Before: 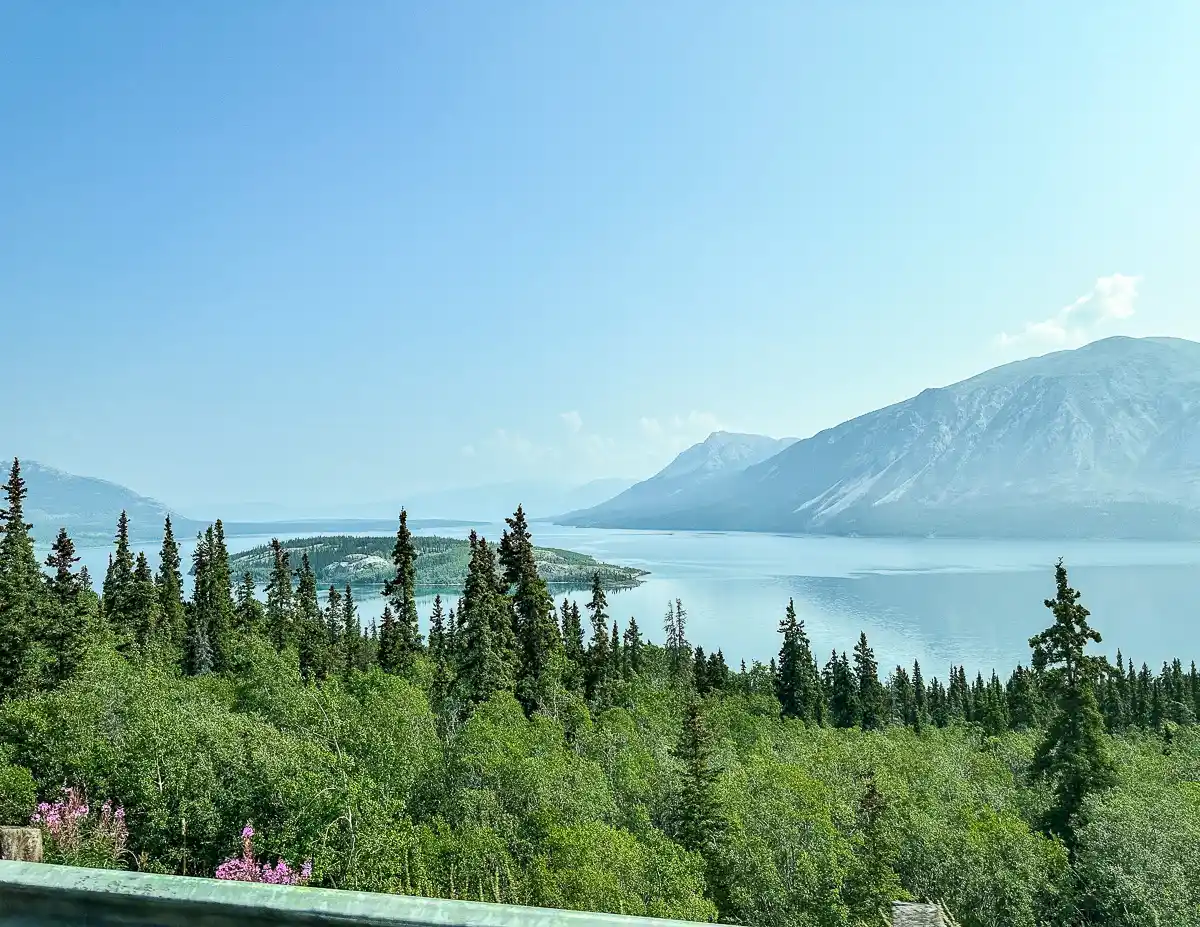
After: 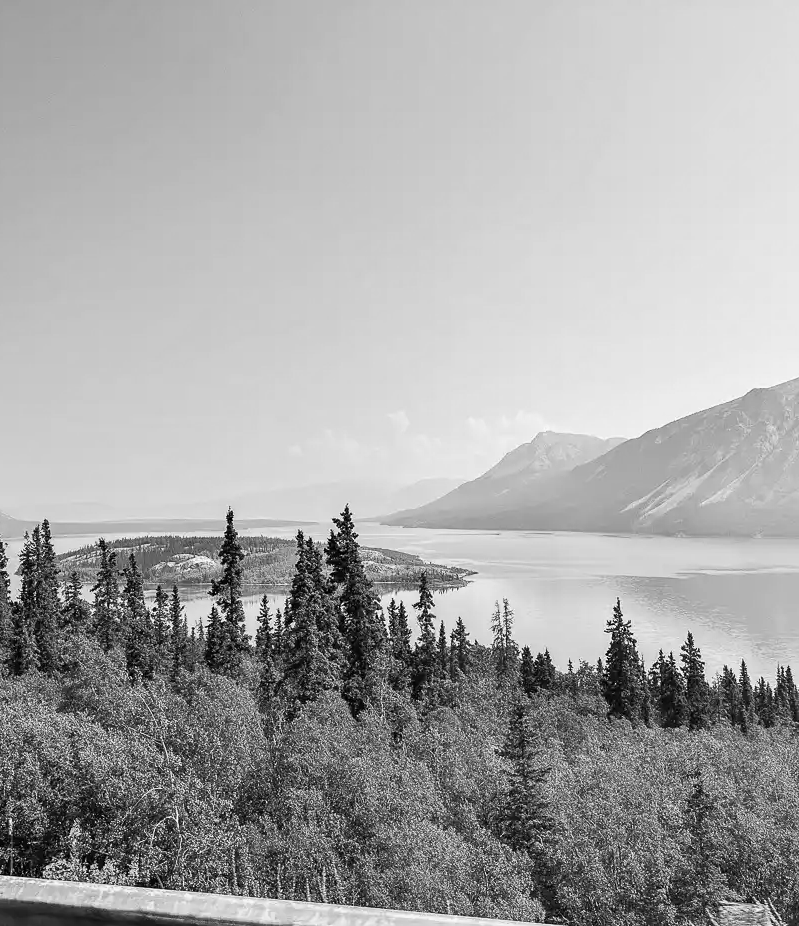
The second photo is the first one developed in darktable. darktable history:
crop and rotate: left 14.436%, right 18.898%
monochrome: on, module defaults
